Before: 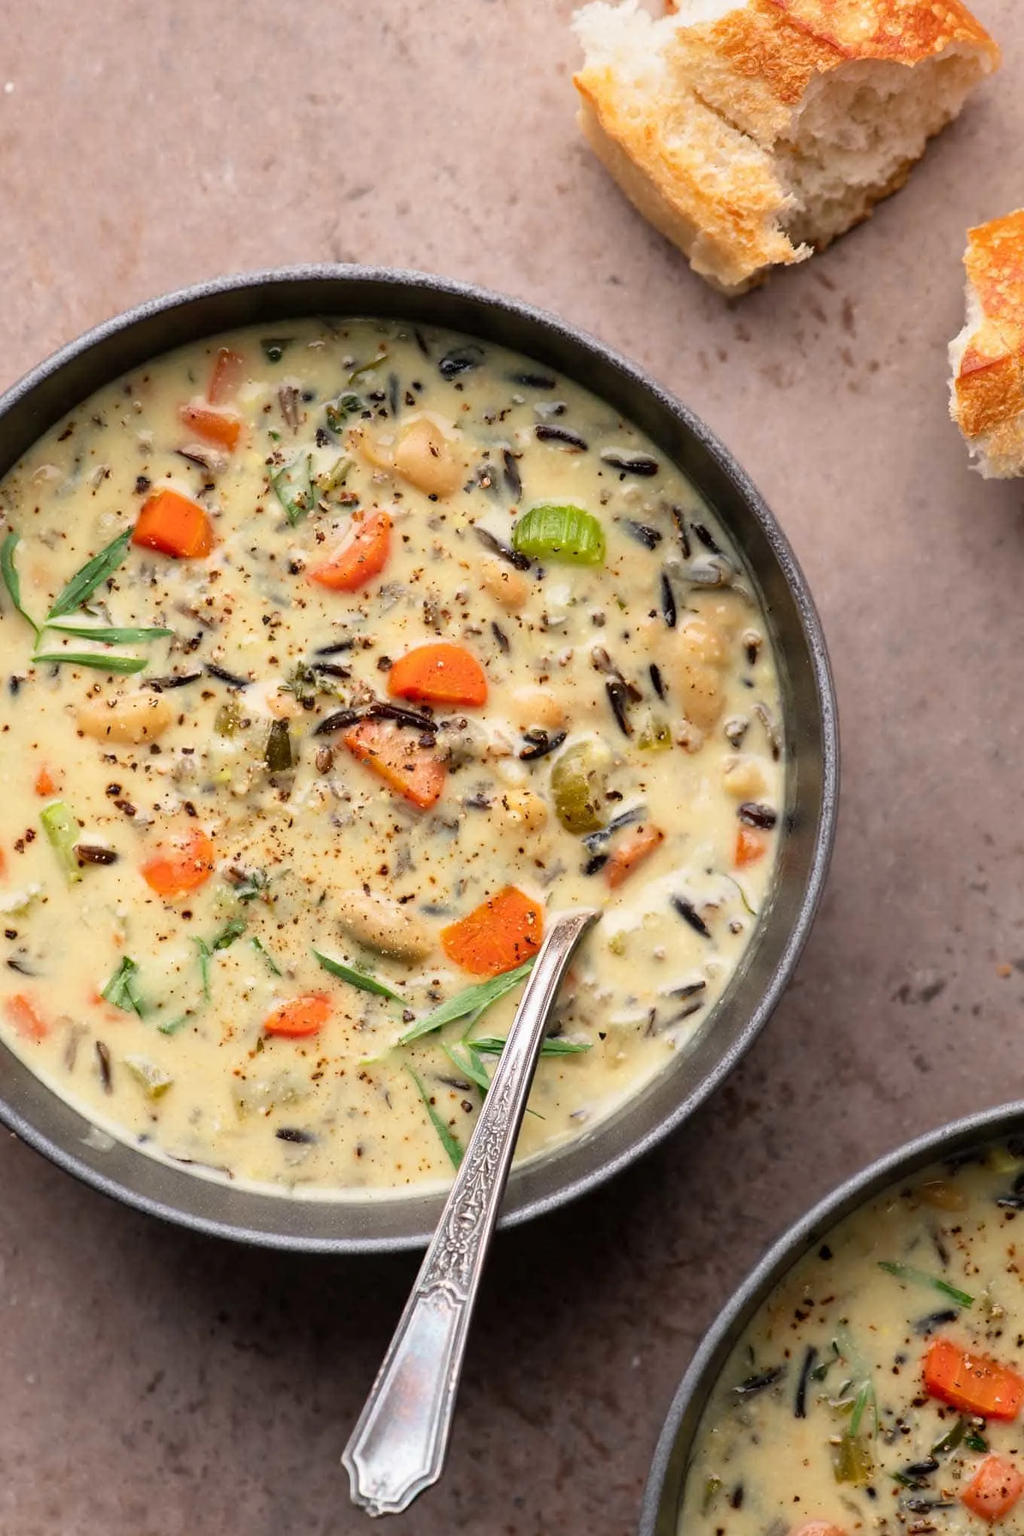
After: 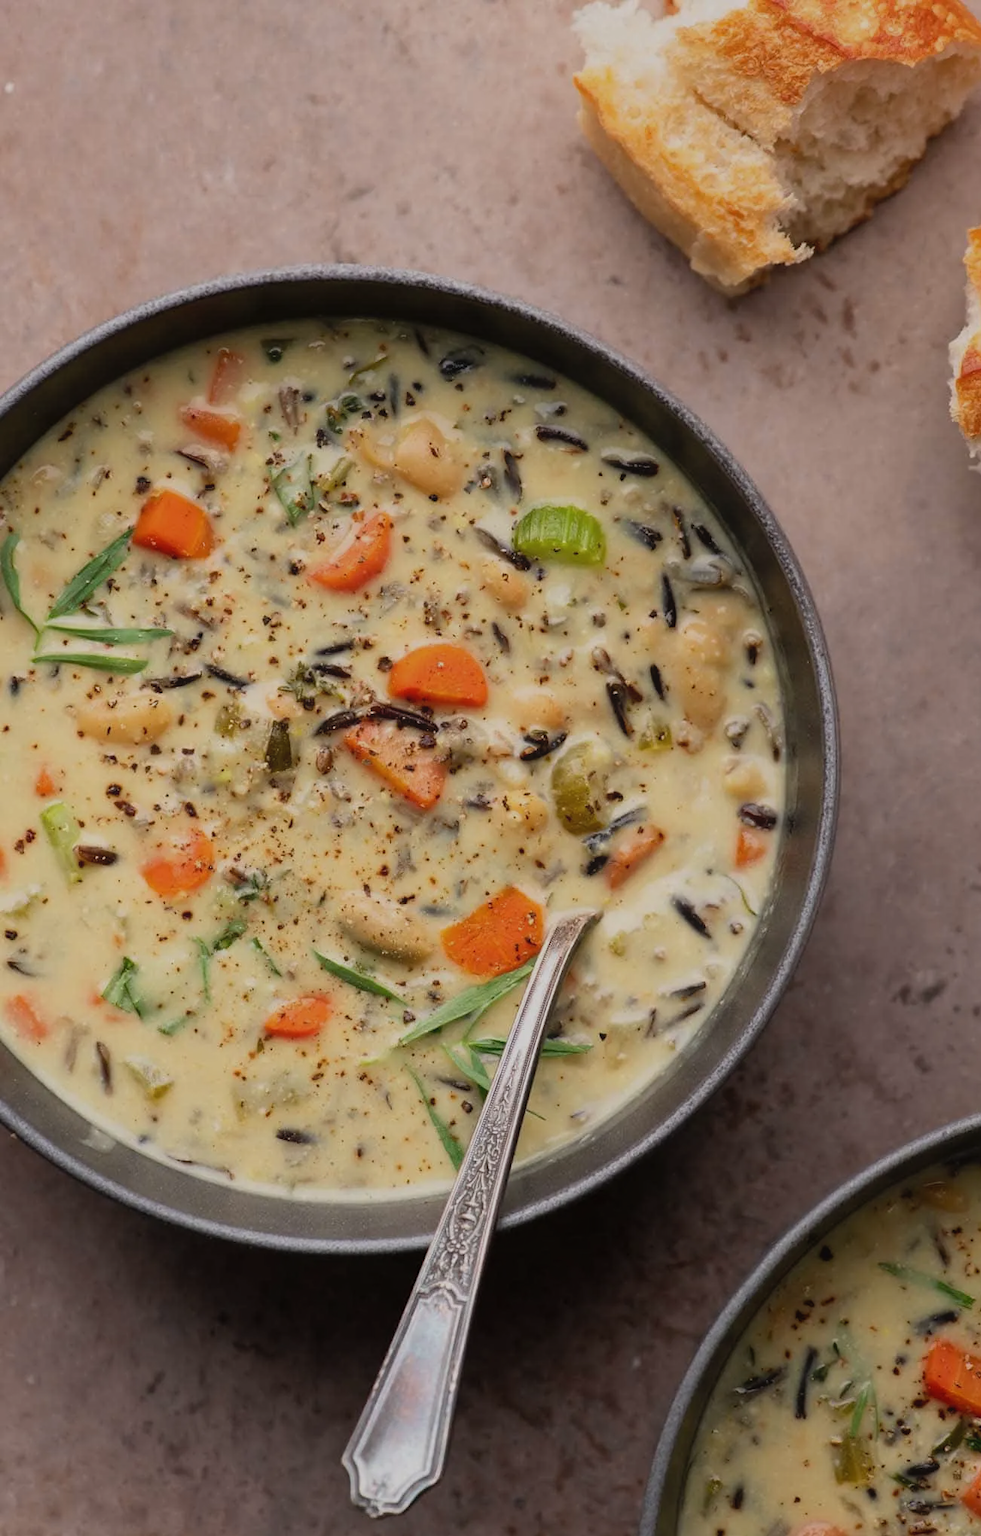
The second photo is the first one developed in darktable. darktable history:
contrast equalizer: octaves 7, y [[0.6 ×6], [0.55 ×6], [0 ×6], [0 ×6], [0 ×6]], mix -0.2
crop: right 4.126%, bottom 0.031%
exposure: exposure -0.582 EV, compensate highlight preservation false
white balance: emerald 1
